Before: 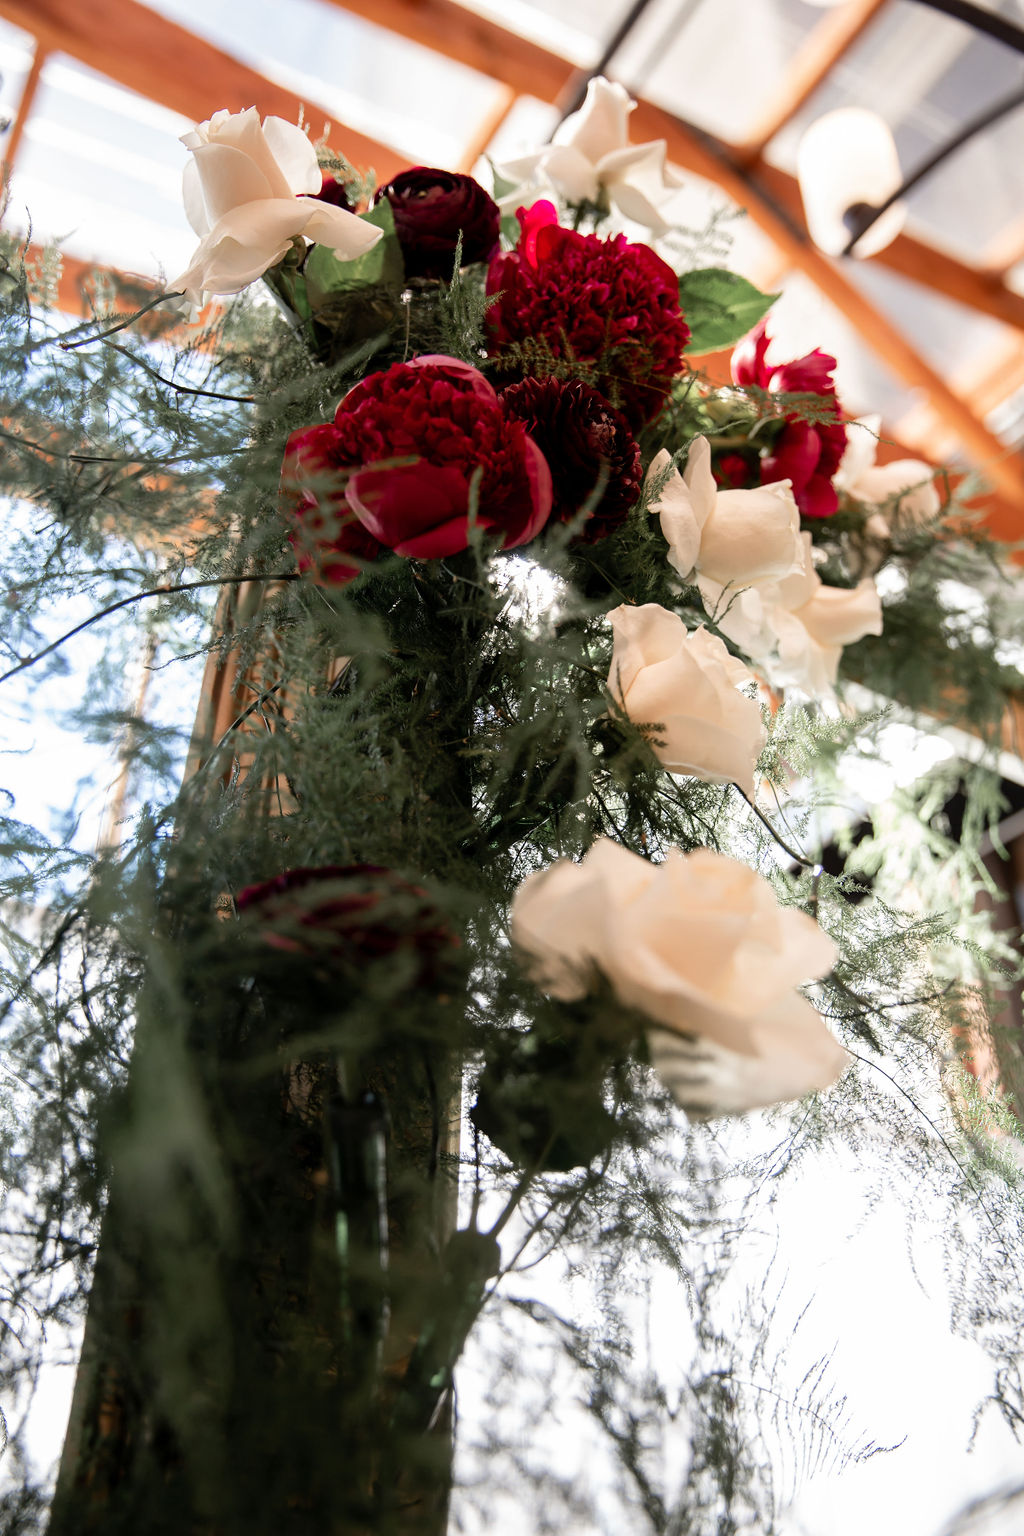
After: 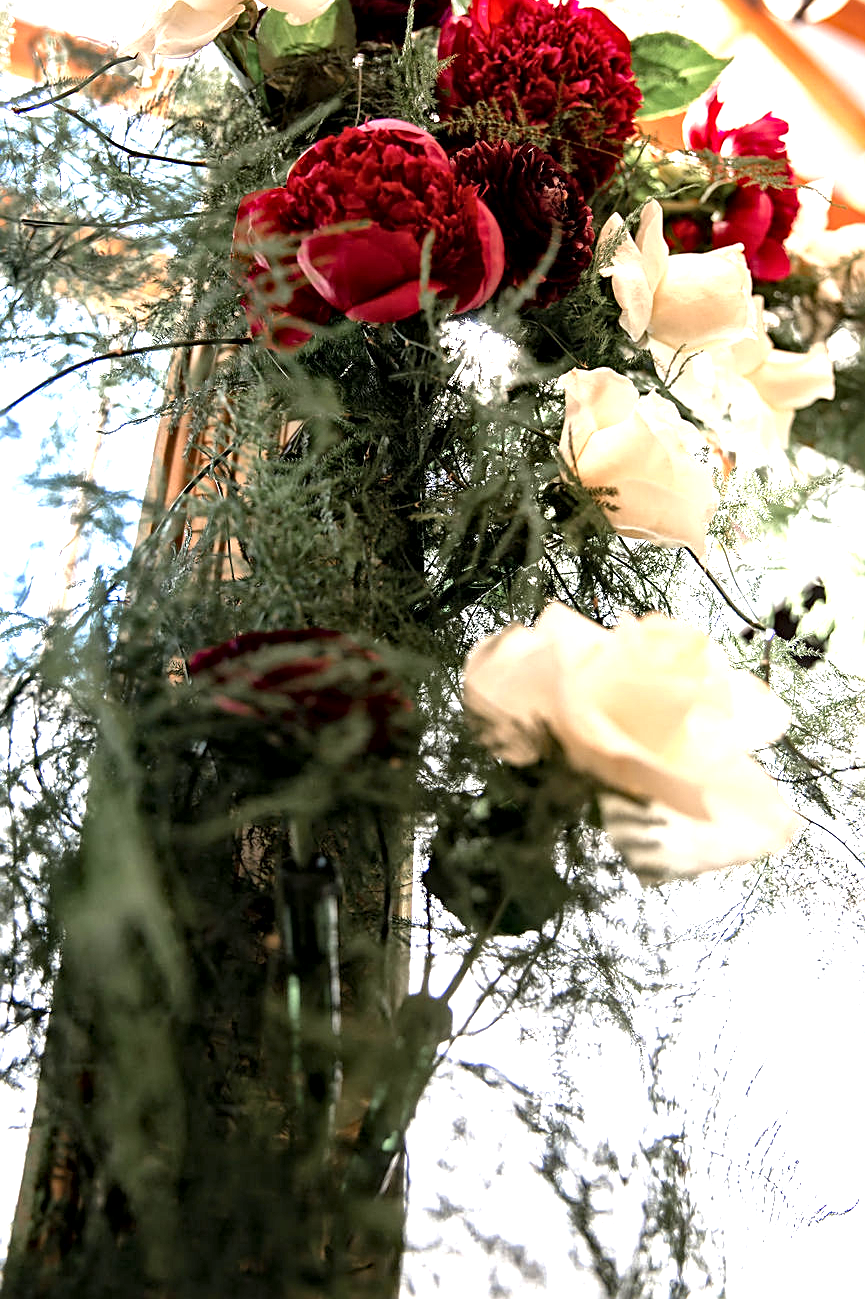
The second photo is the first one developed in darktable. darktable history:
crop and rotate: left 4.779%, top 15.397%, right 10.699%
sharpen: on, module defaults
local contrast: mode bilateral grid, contrast 19, coarseness 21, detail 150%, midtone range 0.2
exposure: exposure 1 EV, compensate highlight preservation false
haze removal: compatibility mode true, adaptive false
